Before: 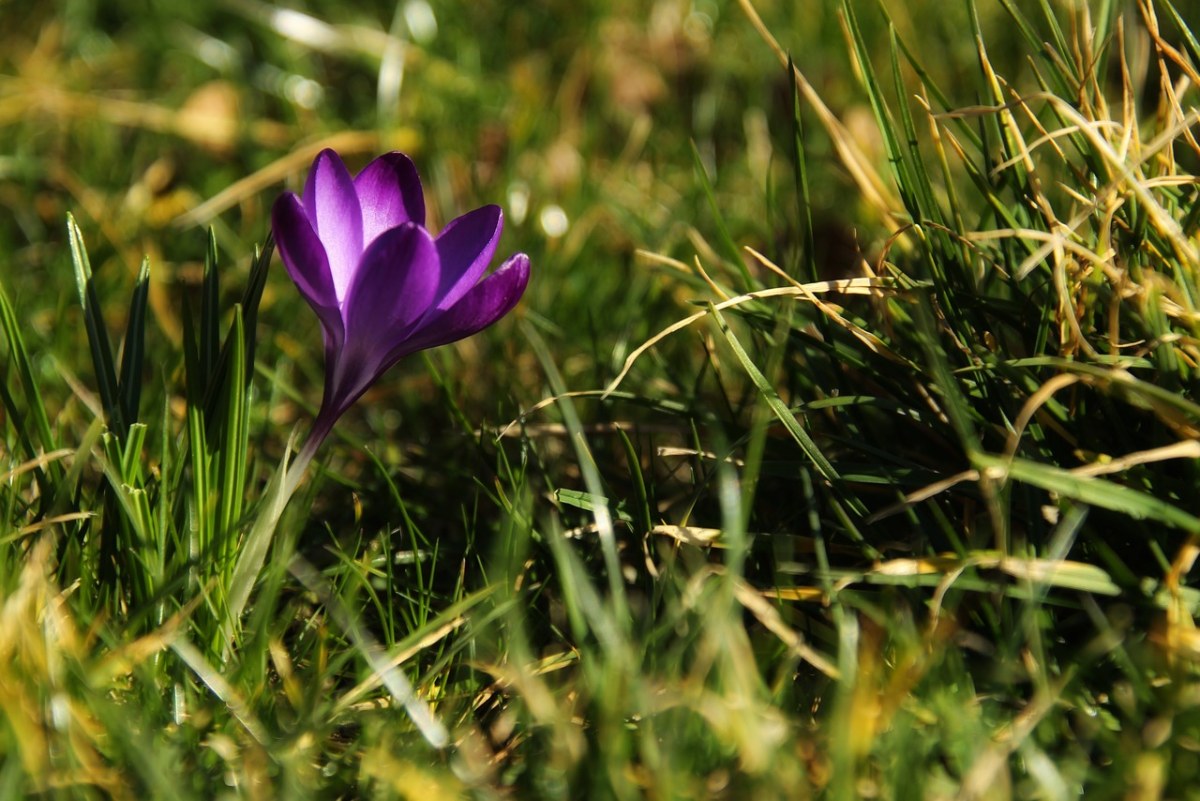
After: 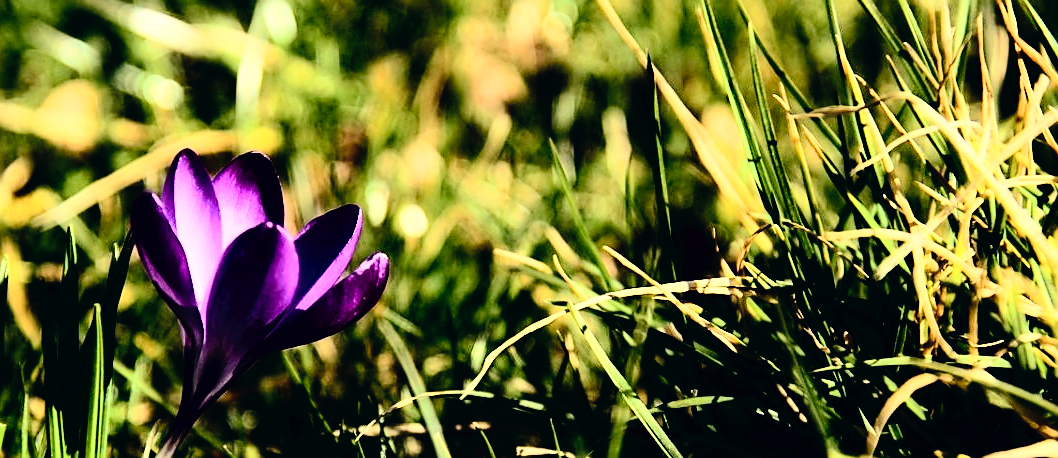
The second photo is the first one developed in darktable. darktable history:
rgb curve: curves: ch0 [(0, 0) (0.21, 0.15) (0.24, 0.21) (0.5, 0.75) (0.75, 0.96) (0.89, 0.99) (1, 1)]; ch1 [(0, 0.02) (0.21, 0.13) (0.25, 0.2) (0.5, 0.67) (0.75, 0.9) (0.89, 0.97) (1, 1)]; ch2 [(0, 0.02) (0.21, 0.13) (0.25, 0.2) (0.5, 0.67) (0.75, 0.9) (0.89, 0.97) (1, 1)], compensate middle gray true
contrast brightness saturation: contrast 0.19, brightness -0.24, saturation 0.11
sharpen: on, module defaults
rotate and perspective: automatic cropping off
tone curve: curves: ch0 [(0, 0) (0.003, 0.018) (0.011, 0.019) (0.025, 0.02) (0.044, 0.024) (0.069, 0.034) (0.1, 0.049) (0.136, 0.082) (0.177, 0.136) (0.224, 0.196) (0.277, 0.263) (0.335, 0.329) (0.399, 0.401) (0.468, 0.473) (0.543, 0.546) (0.623, 0.625) (0.709, 0.698) (0.801, 0.779) (0.898, 0.867) (1, 1)], preserve colors none
exposure: exposure 0.566 EV, compensate highlight preservation false
crop and rotate: left 11.812%, bottom 42.776%
color correction: highlights a* 2.75, highlights b* 5, shadows a* -2.04, shadows b* -4.84, saturation 0.8
